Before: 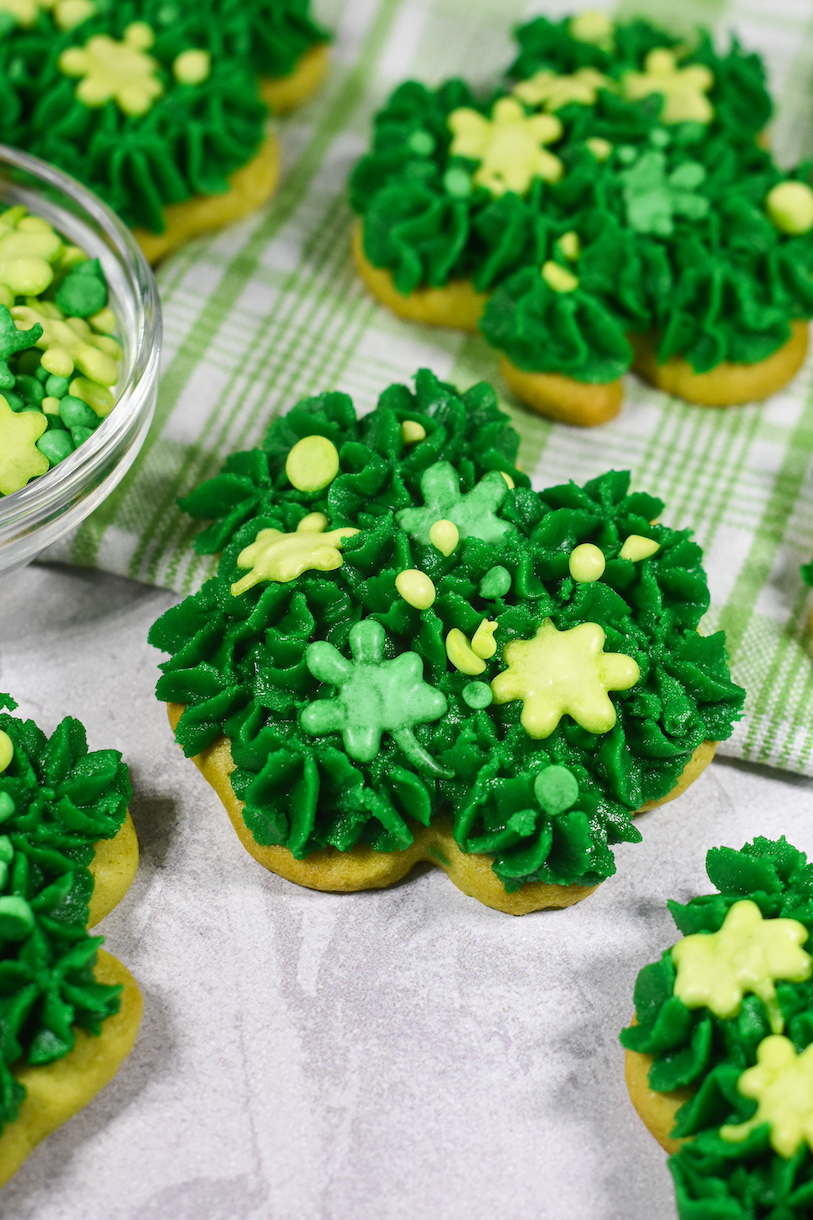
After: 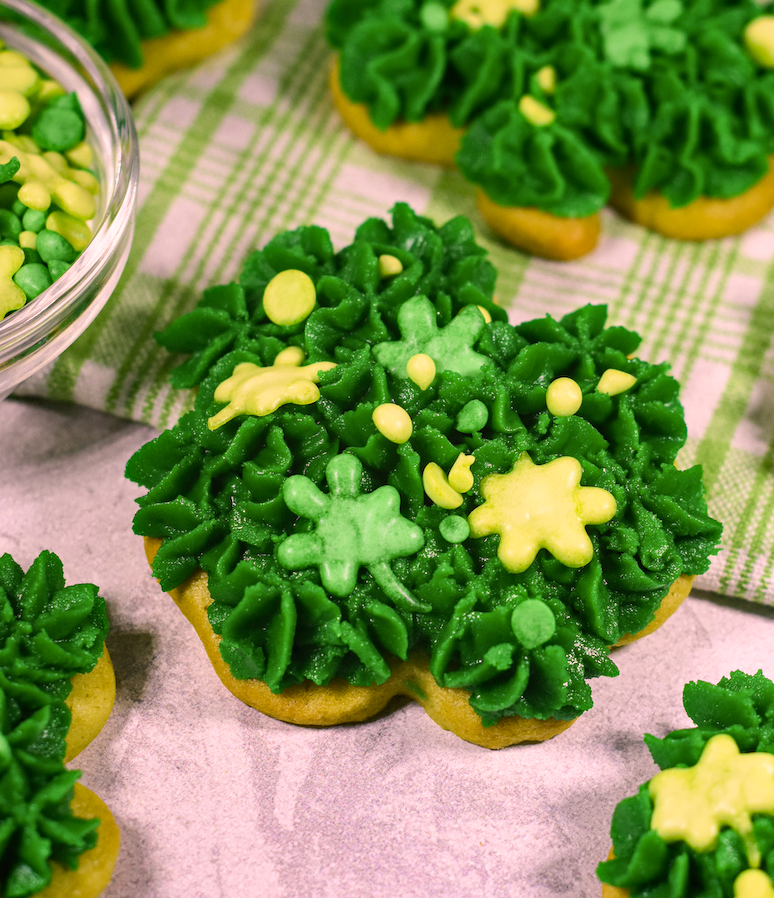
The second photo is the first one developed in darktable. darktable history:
haze removal: compatibility mode true, adaptive false
velvia: on, module defaults
crop and rotate: left 2.839%, top 13.61%, right 1.937%, bottom 12.768%
color correction: highlights a* 14.55, highlights b* 4.79
